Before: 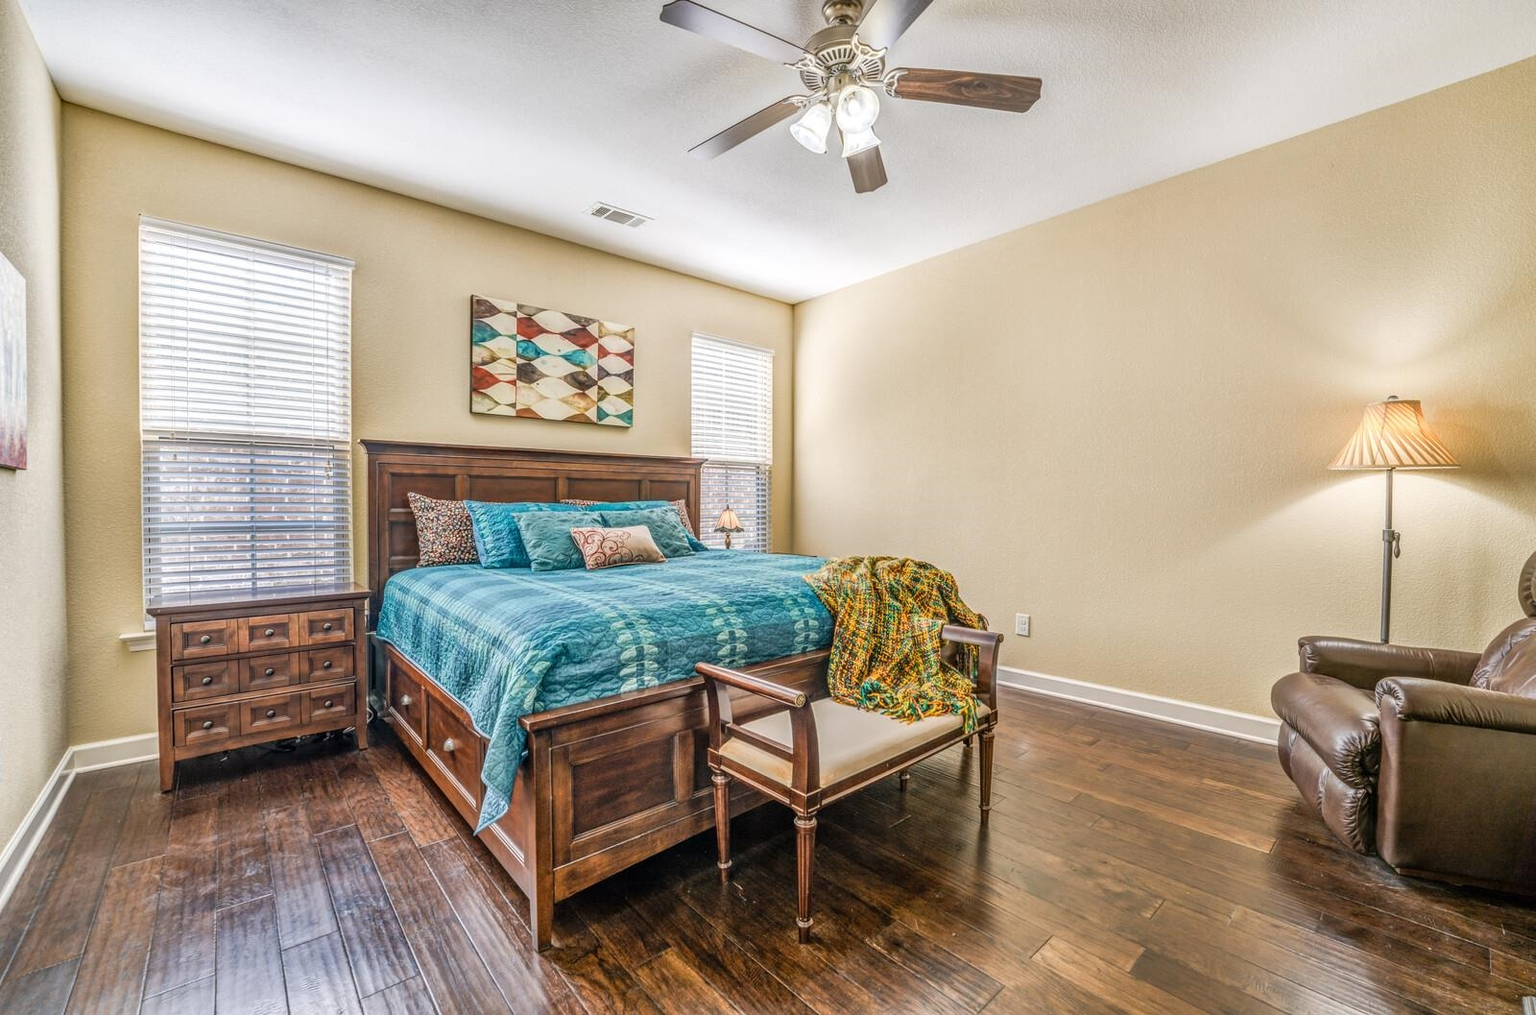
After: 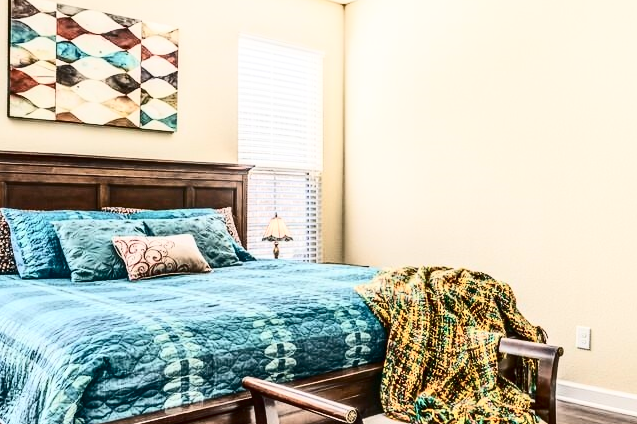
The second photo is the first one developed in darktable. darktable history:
crop: left 30.14%, top 29.658%, right 29.991%, bottom 30.197%
shadows and highlights: shadows -23.56, highlights 46.89, soften with gaussian
contrast brightness saturation: contrast 0.496, saturation -0.098
